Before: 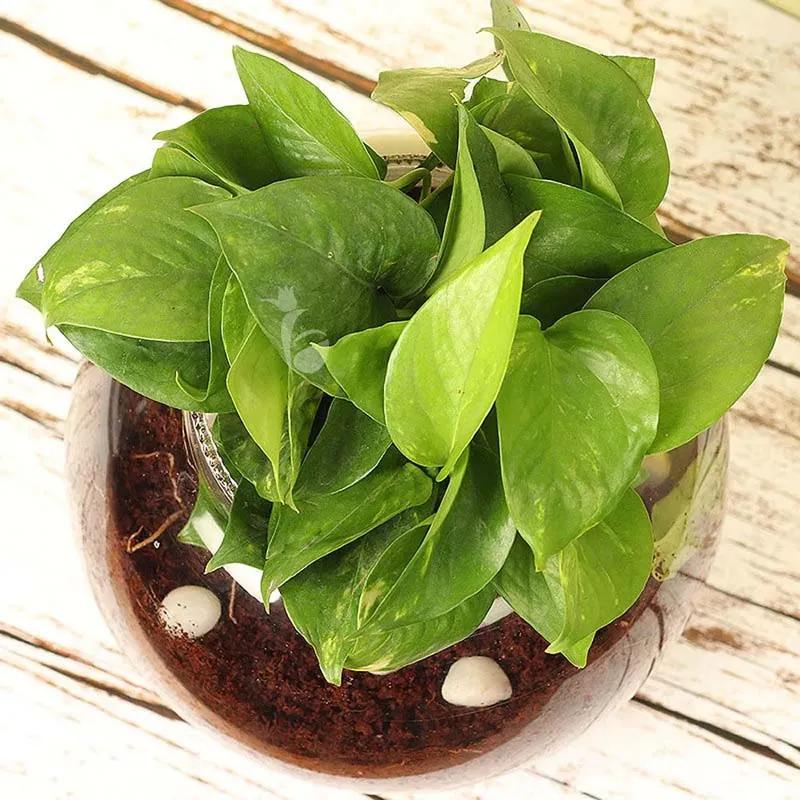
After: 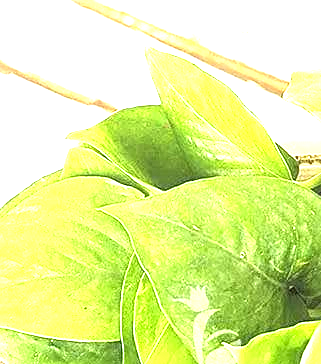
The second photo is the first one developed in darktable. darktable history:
local contrast: detail 109%
sharpen: radius 2.206, amount 0.38, threshold 0.007
exposure: black level correction 0, exposure 1.989 EV, compensate highlight preservation false
crop and rotate: left 11.039%, top 0.11%, right 48.722%, bottom 54.341%
